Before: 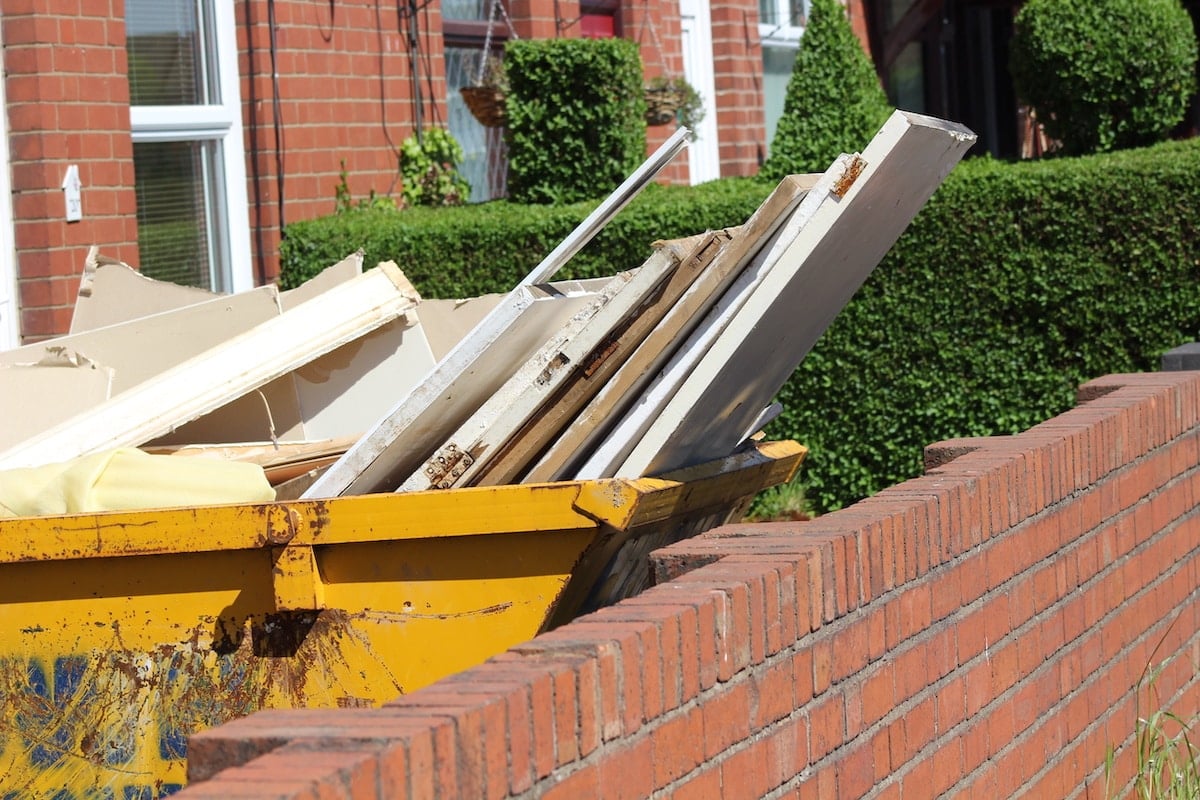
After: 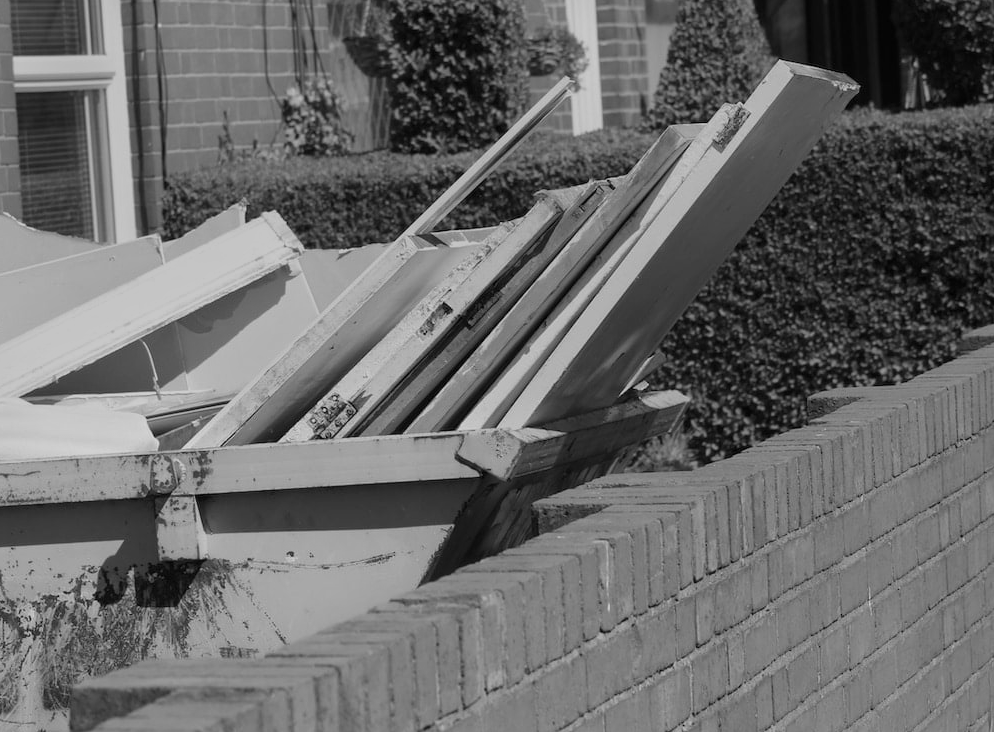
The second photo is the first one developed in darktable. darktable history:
crop: left 9.807%, top 6.259%, right 7.334%, bottom 2.177%
monochrome: a 79.32, b 81.83, size 1.1
